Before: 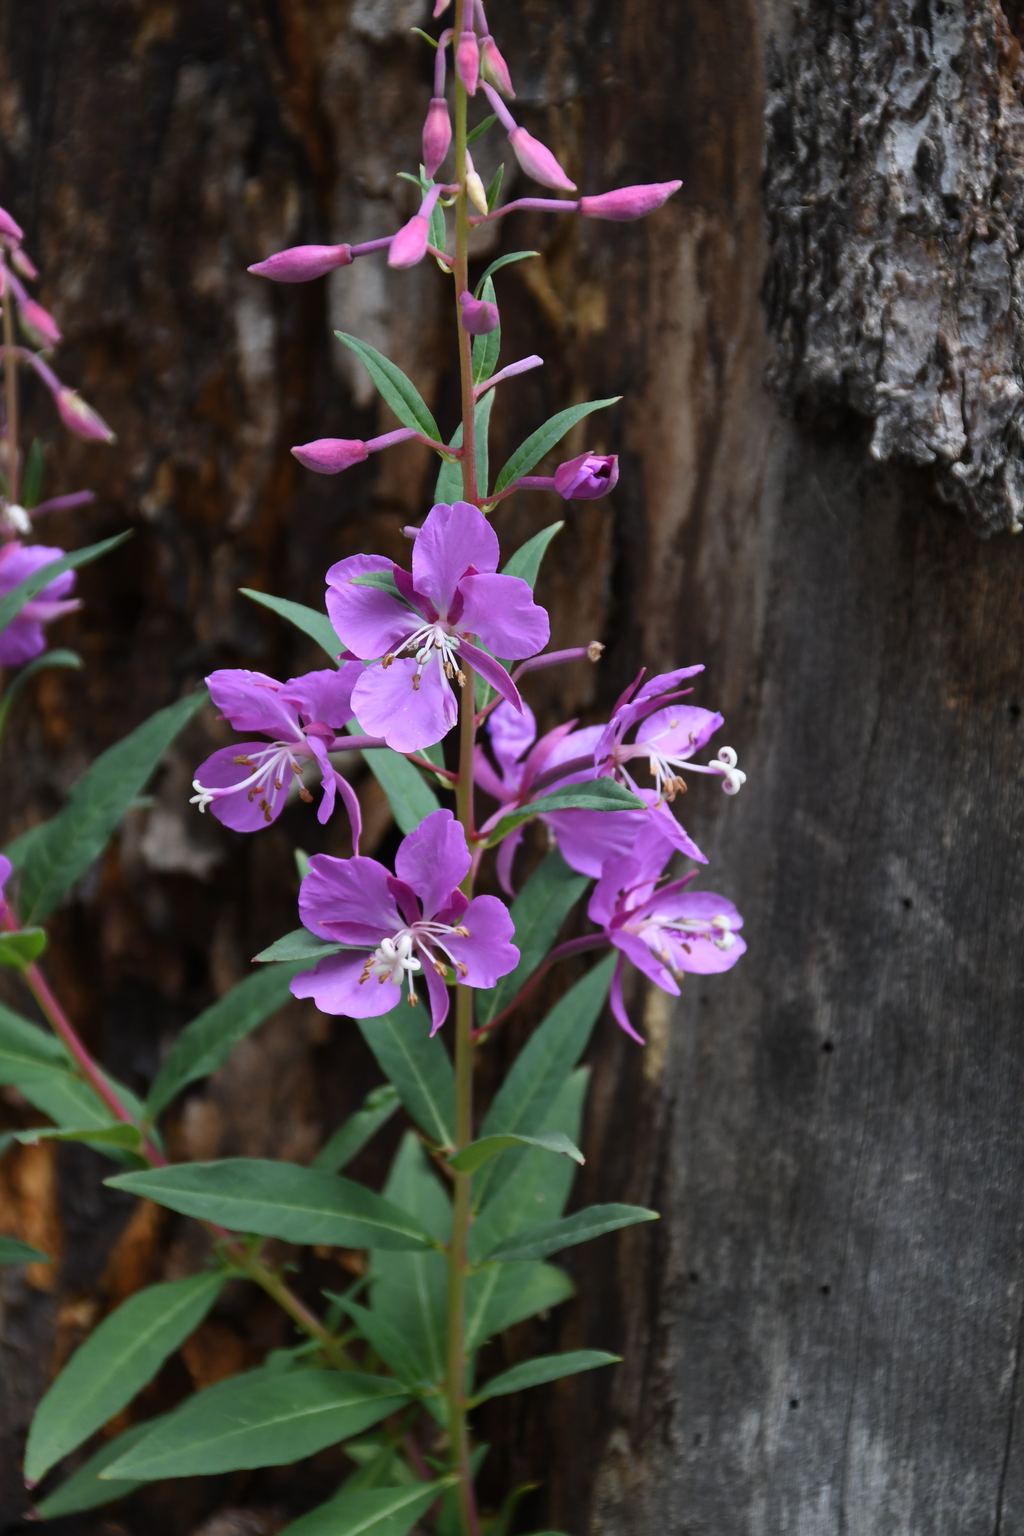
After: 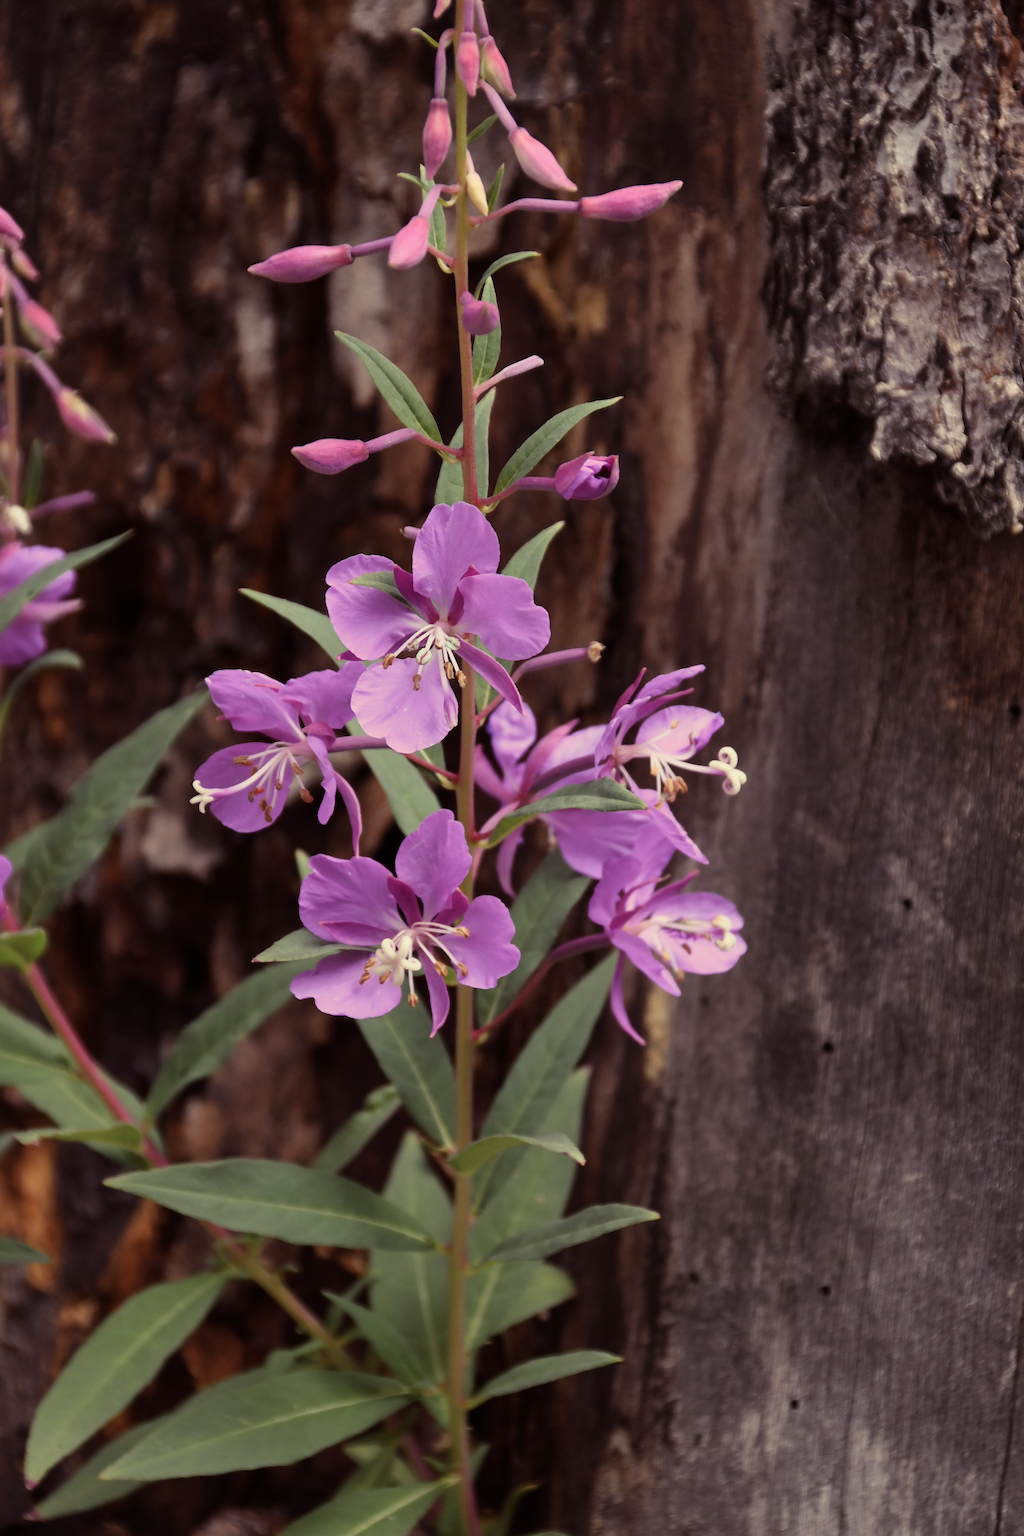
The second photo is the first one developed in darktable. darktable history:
rgb levels: mode RGB, independent channels, levels [[0, 0.474, 1], [0, 0.5, 1], [0, 0.5, 1]]
filmic rgb: black relative exposure -9.5 EV, white relative exposure 3.02 EV, hardness 6.12
color balance rgb: shadows lift › chroma 2%, shadows lift › hue 263°, highlights gain › chroma 8%, highlights gain › hue 84°, linear chroma grading › global chroma -15%, saturation formula JzAzBz (2021)
